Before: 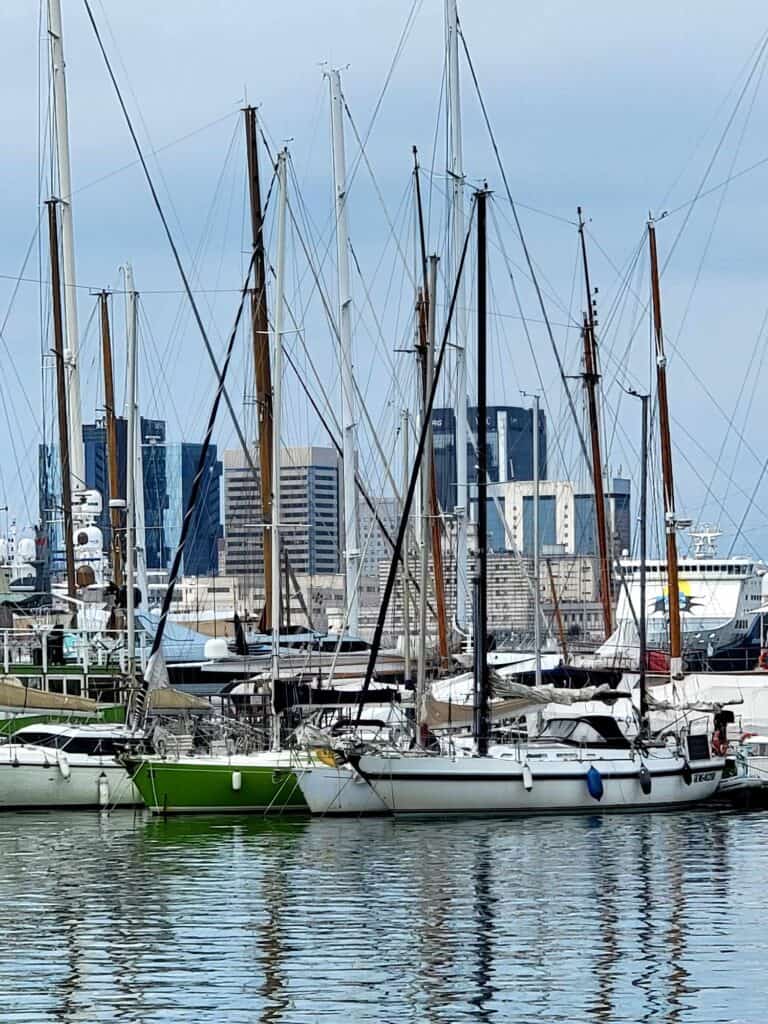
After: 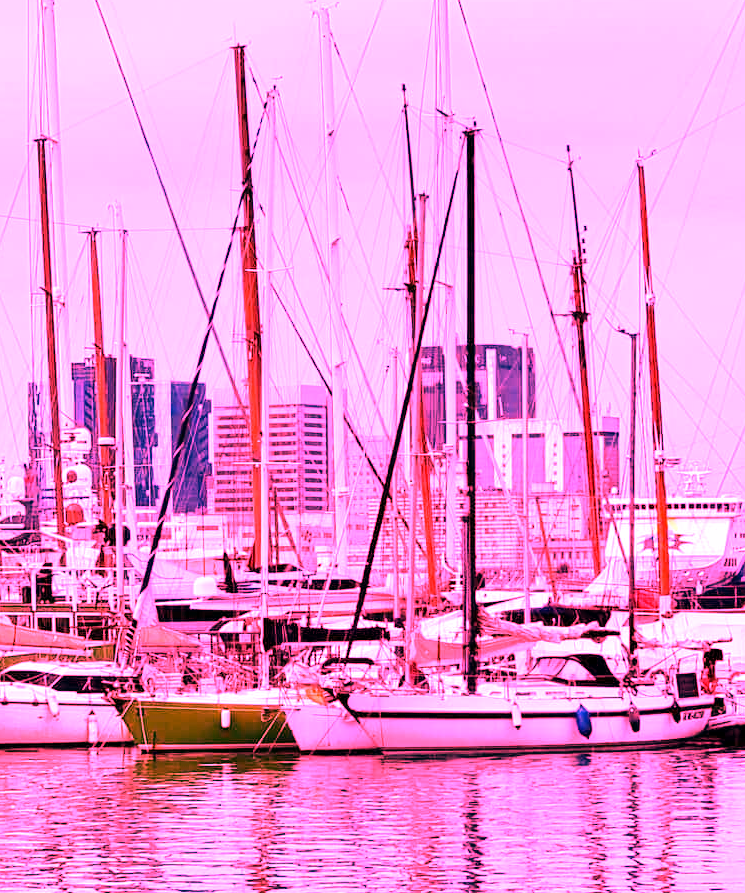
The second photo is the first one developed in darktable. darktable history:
white balance: red 4.26, blue 1.802
rotate and perspective: crop left 0, crop top 0
crop: left 1.507%, top 6.147%, right 1.379%, bottom 6.637%
